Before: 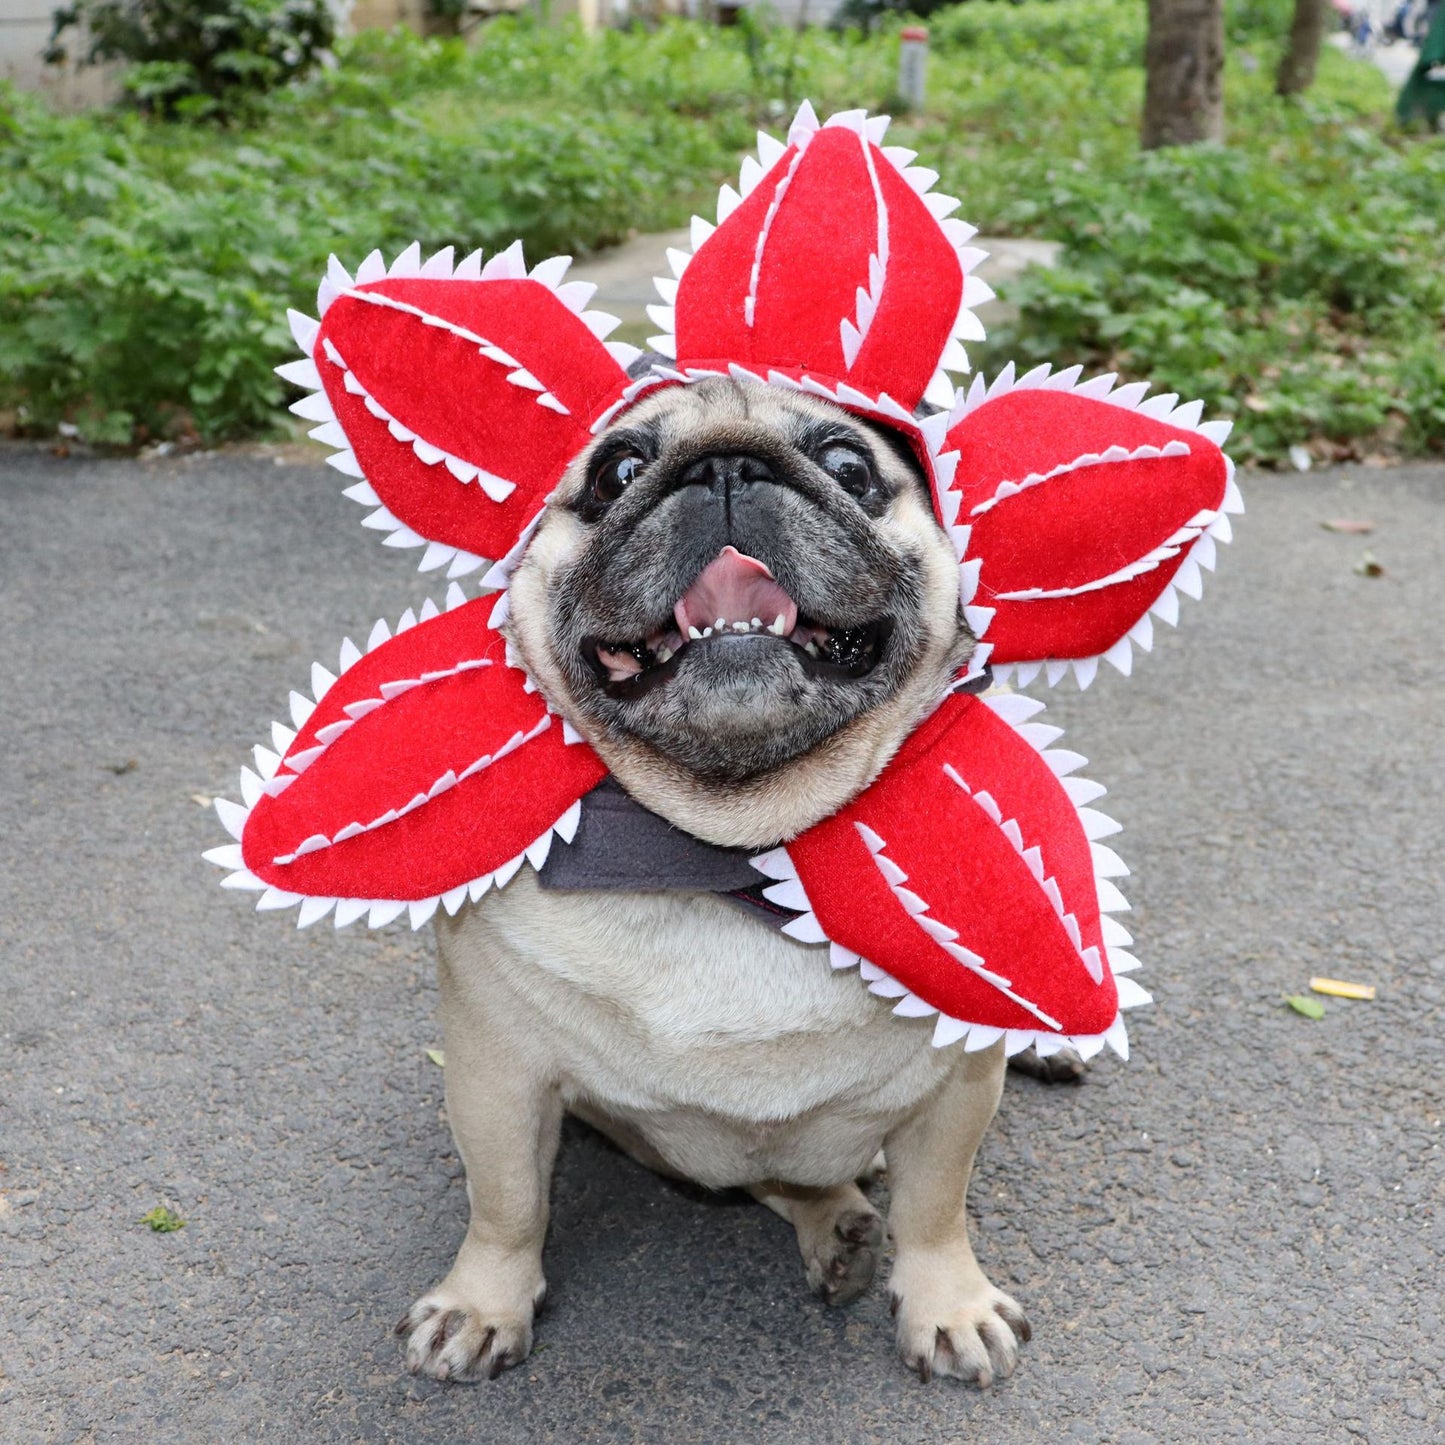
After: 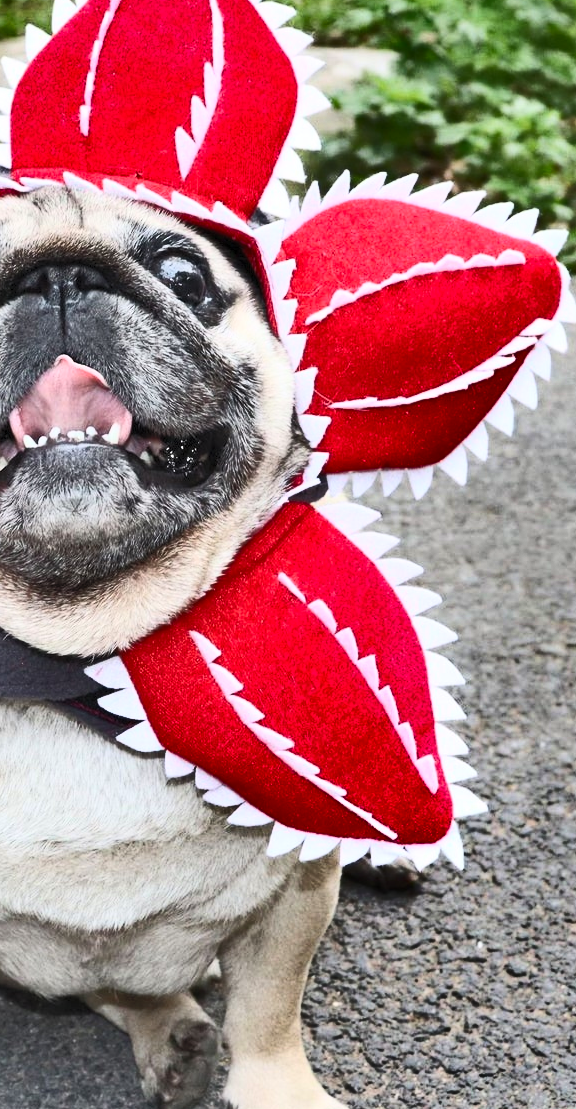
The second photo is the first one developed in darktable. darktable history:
contrast brightness saturation: contrast 0.391, brightness 0.526
crop: left 46.081%, top 13.253%, right 14.016%, bottom 9.943%
shadows and highlights: shadows 20.85, highlights -82.52, soften with gaussian
